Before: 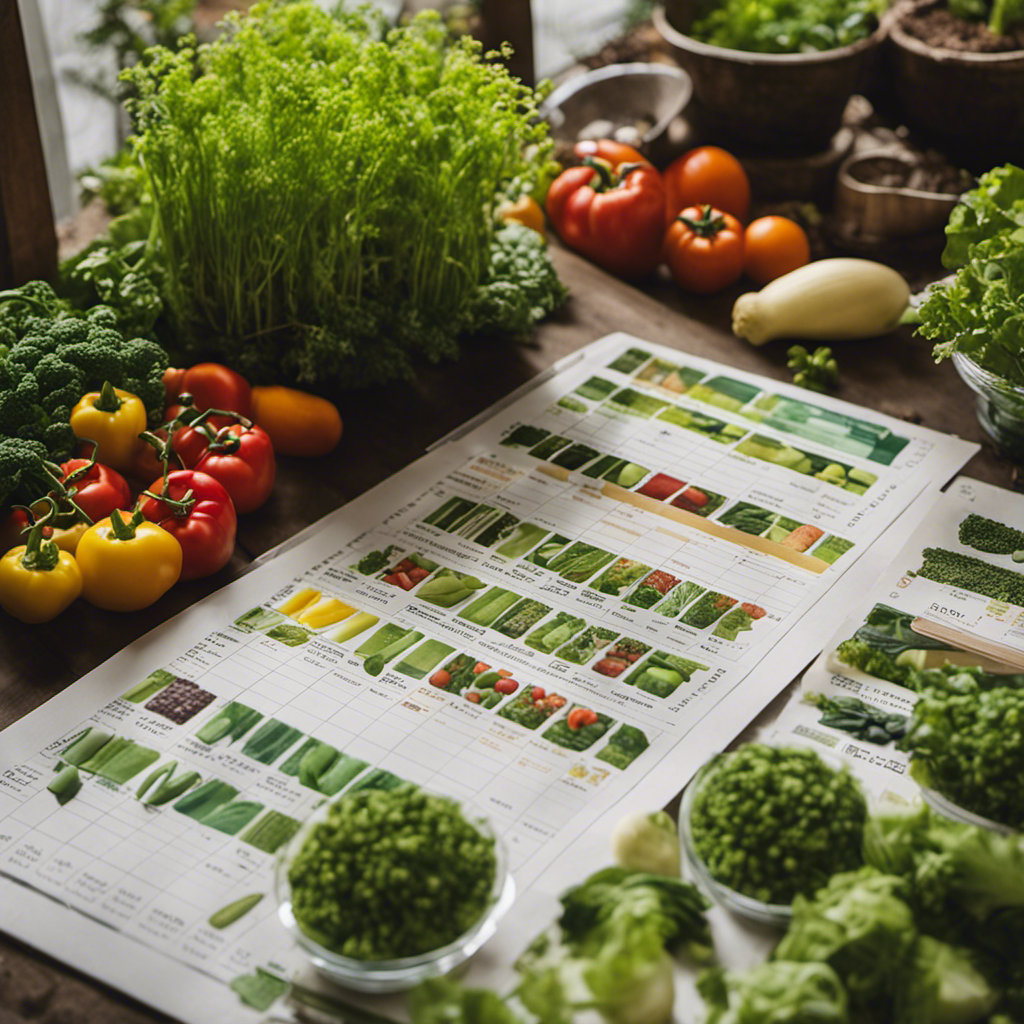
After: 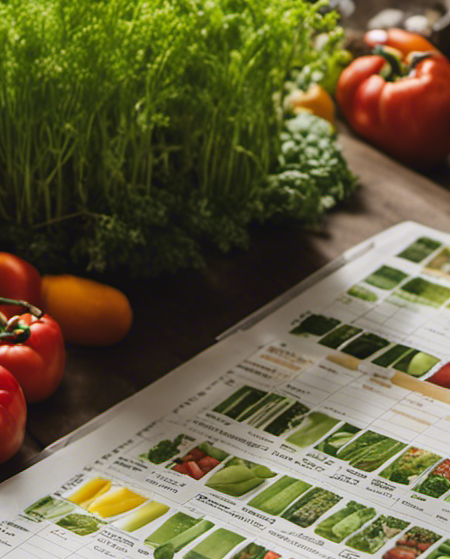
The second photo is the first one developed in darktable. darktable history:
crop: left 20.549%, top 10.865%, right 35.502%, bottom 34.499%
